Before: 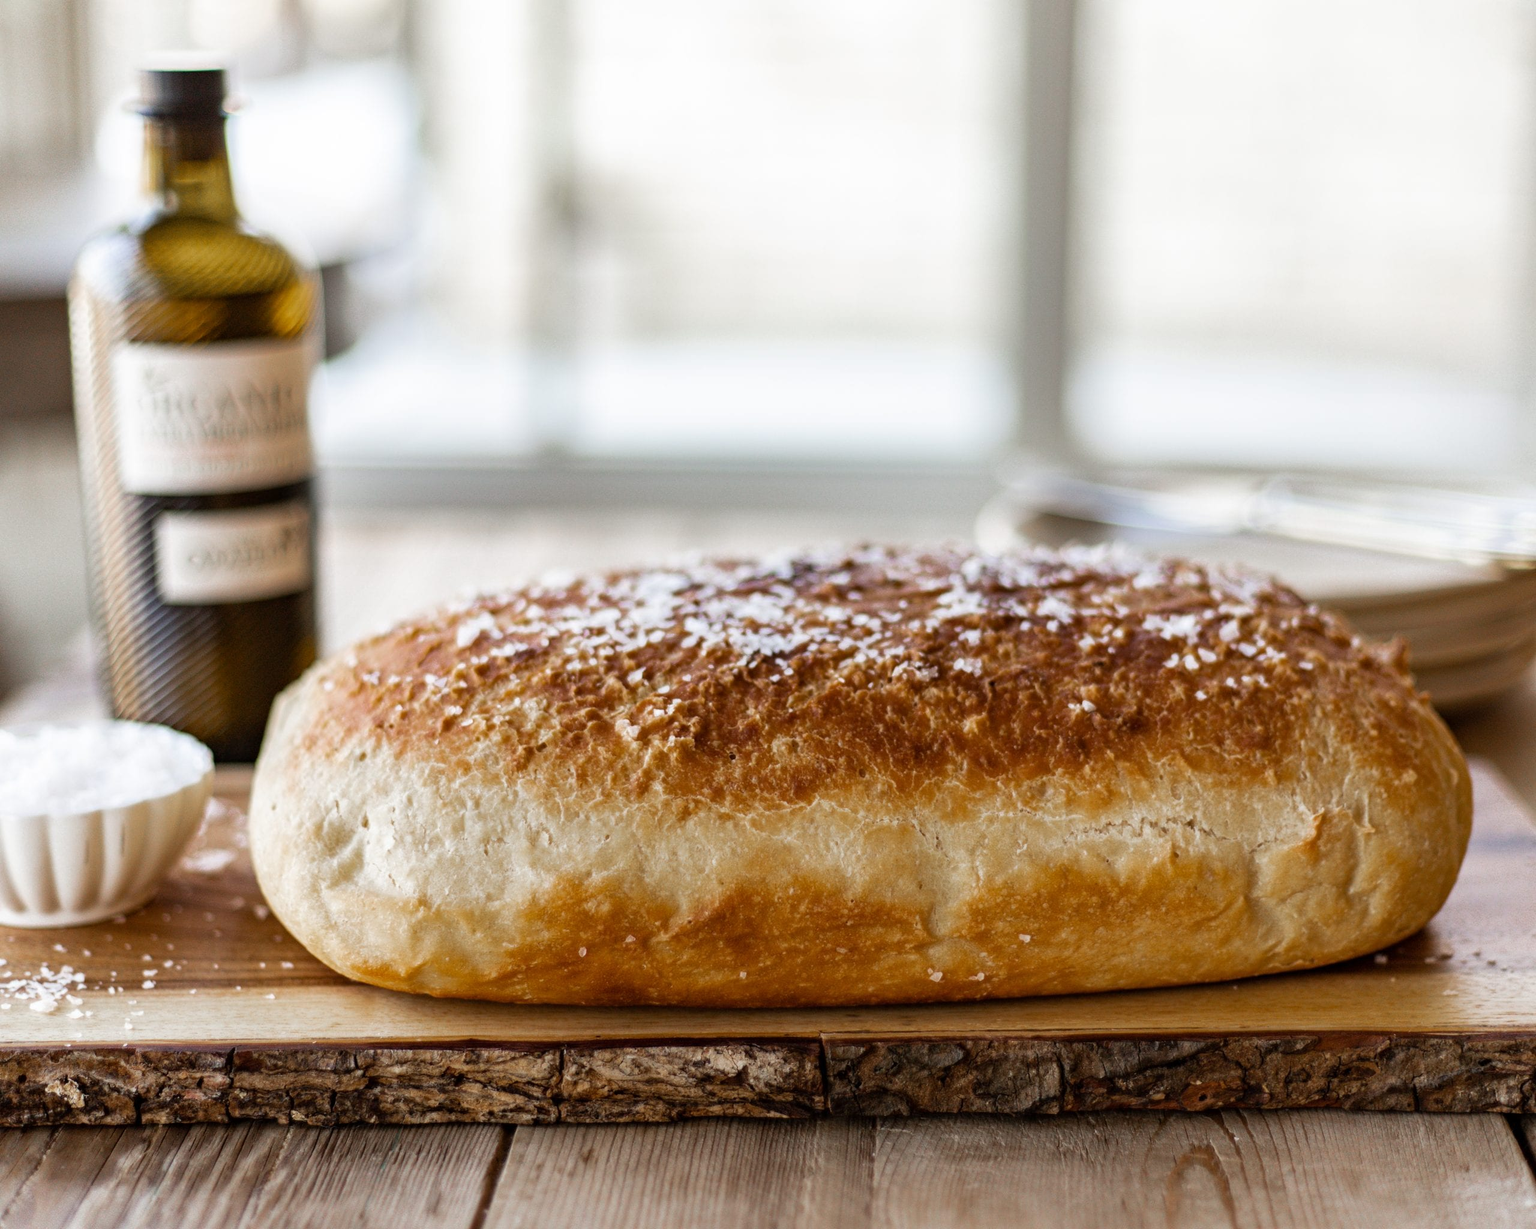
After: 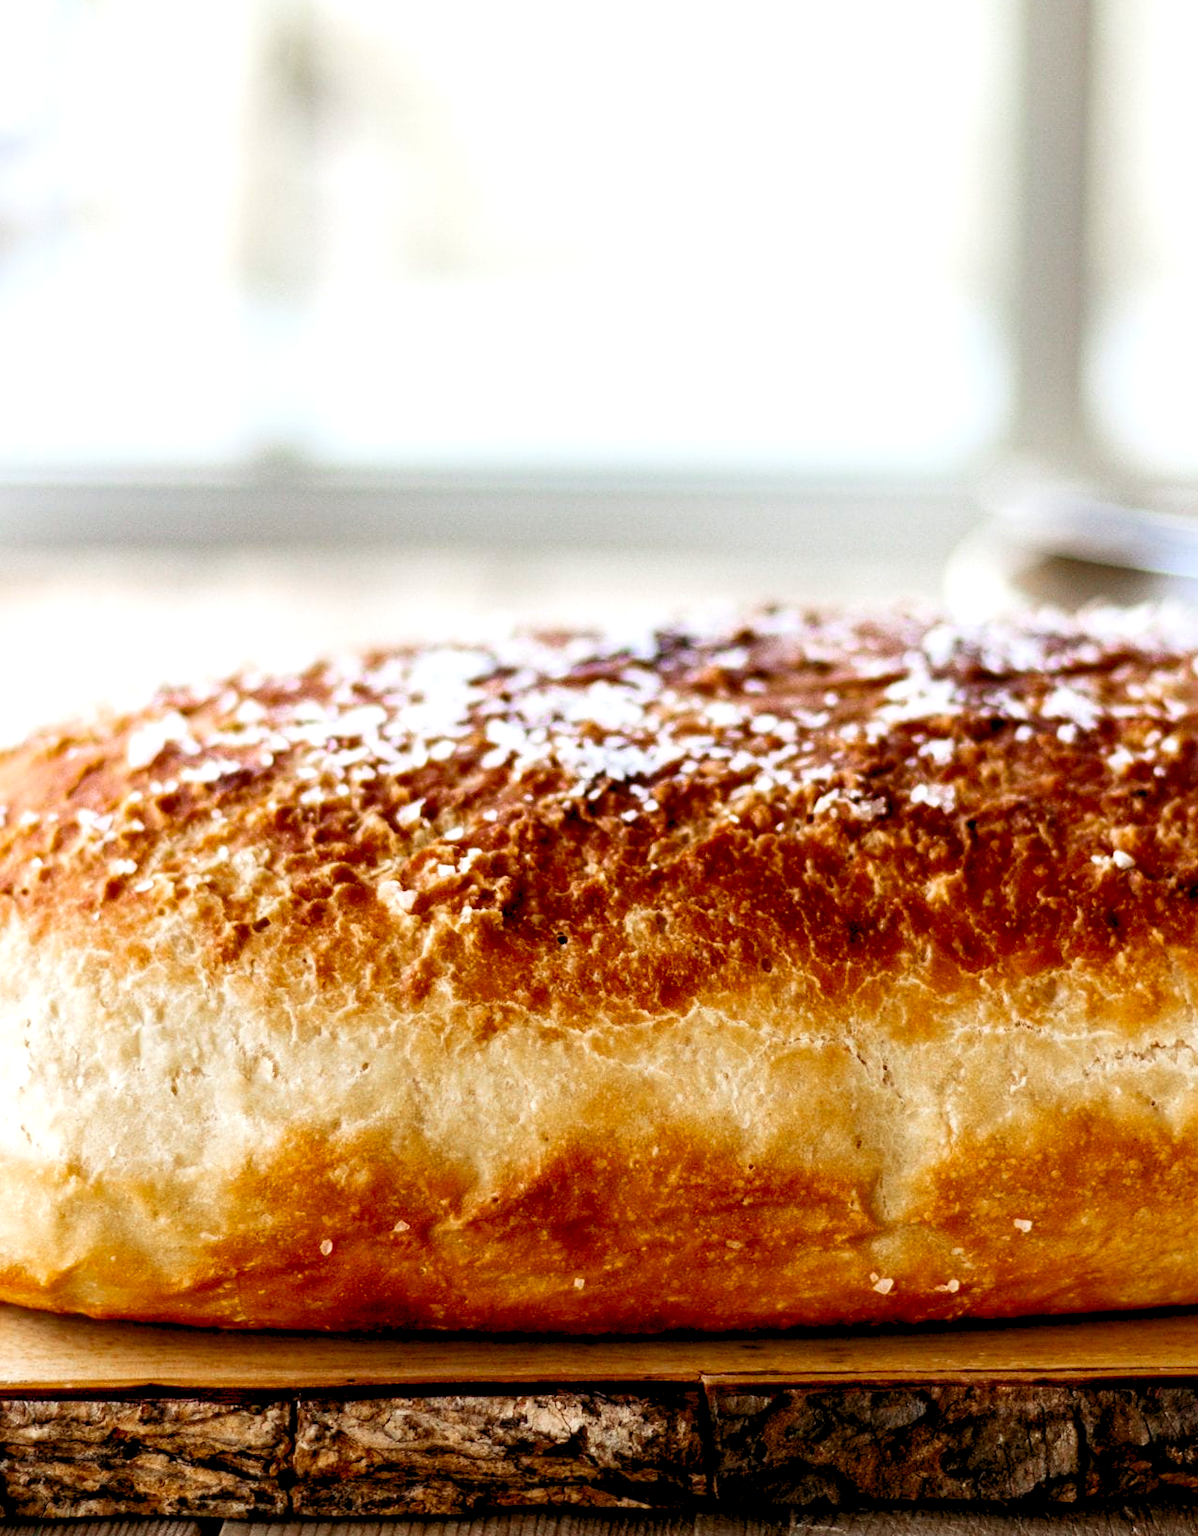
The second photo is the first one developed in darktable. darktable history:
contrast brightness saturation: contrast 0.206, brightness -0.106, saturation 0.212
crop and rotate: angle 0.024°, left 24.475%, top 13.03%, right 25.939%, bottom 7.536%
levels: levels [0.044, 0.416, 0.908]
